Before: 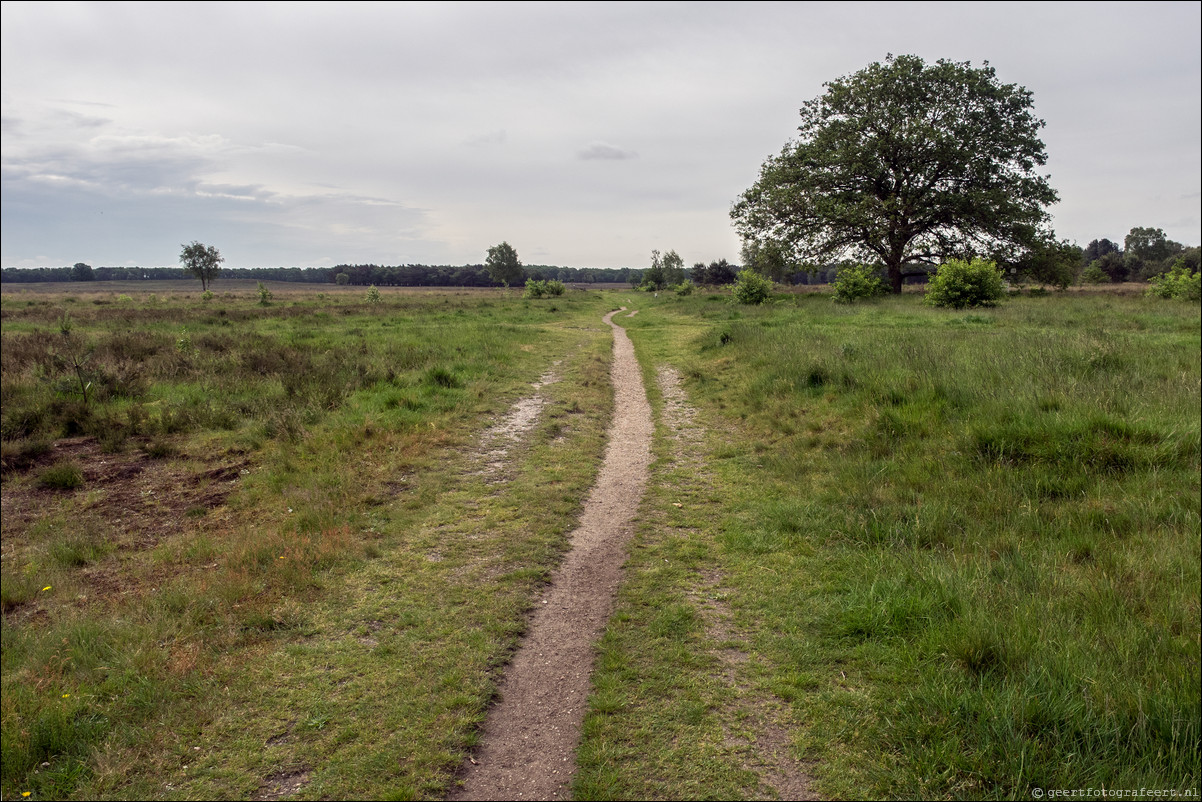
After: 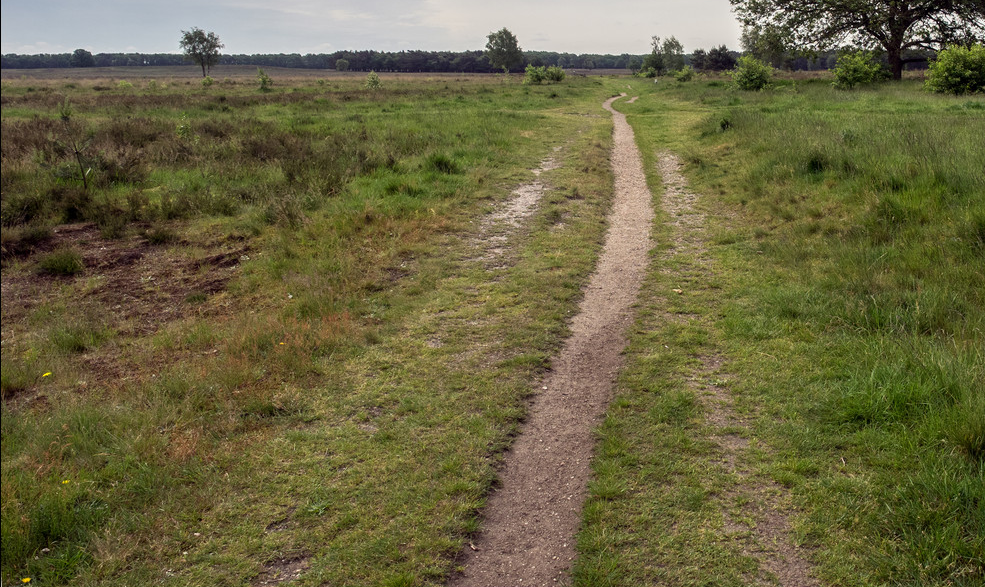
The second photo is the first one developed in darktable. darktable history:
crop: top 26.736%, right 18.005%
